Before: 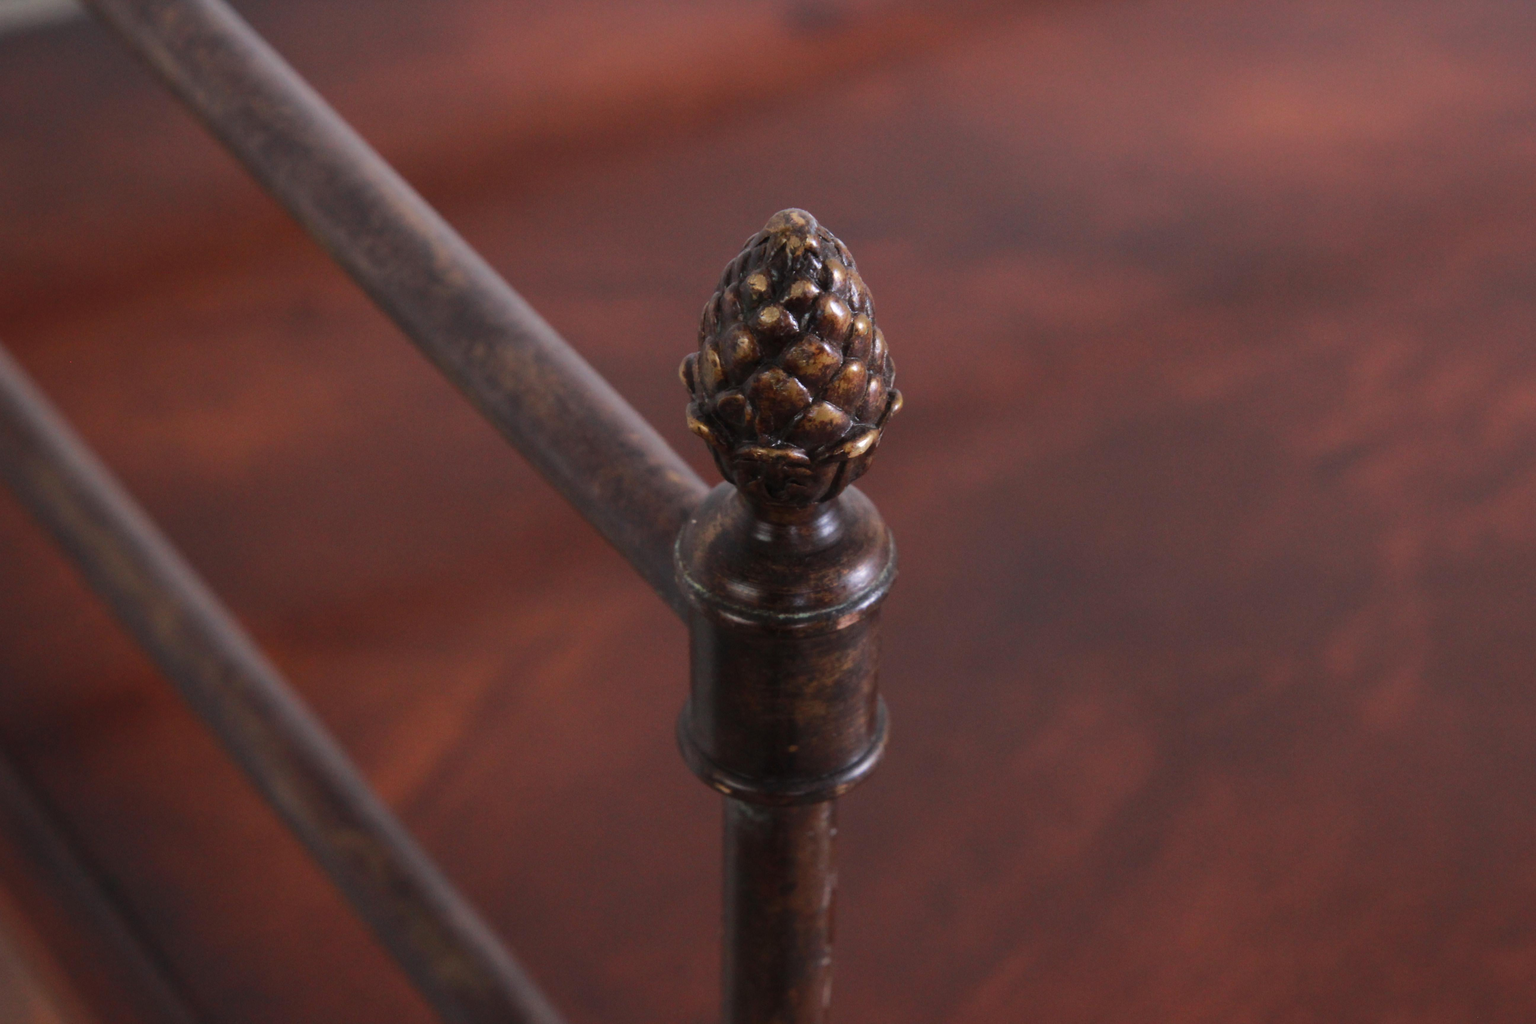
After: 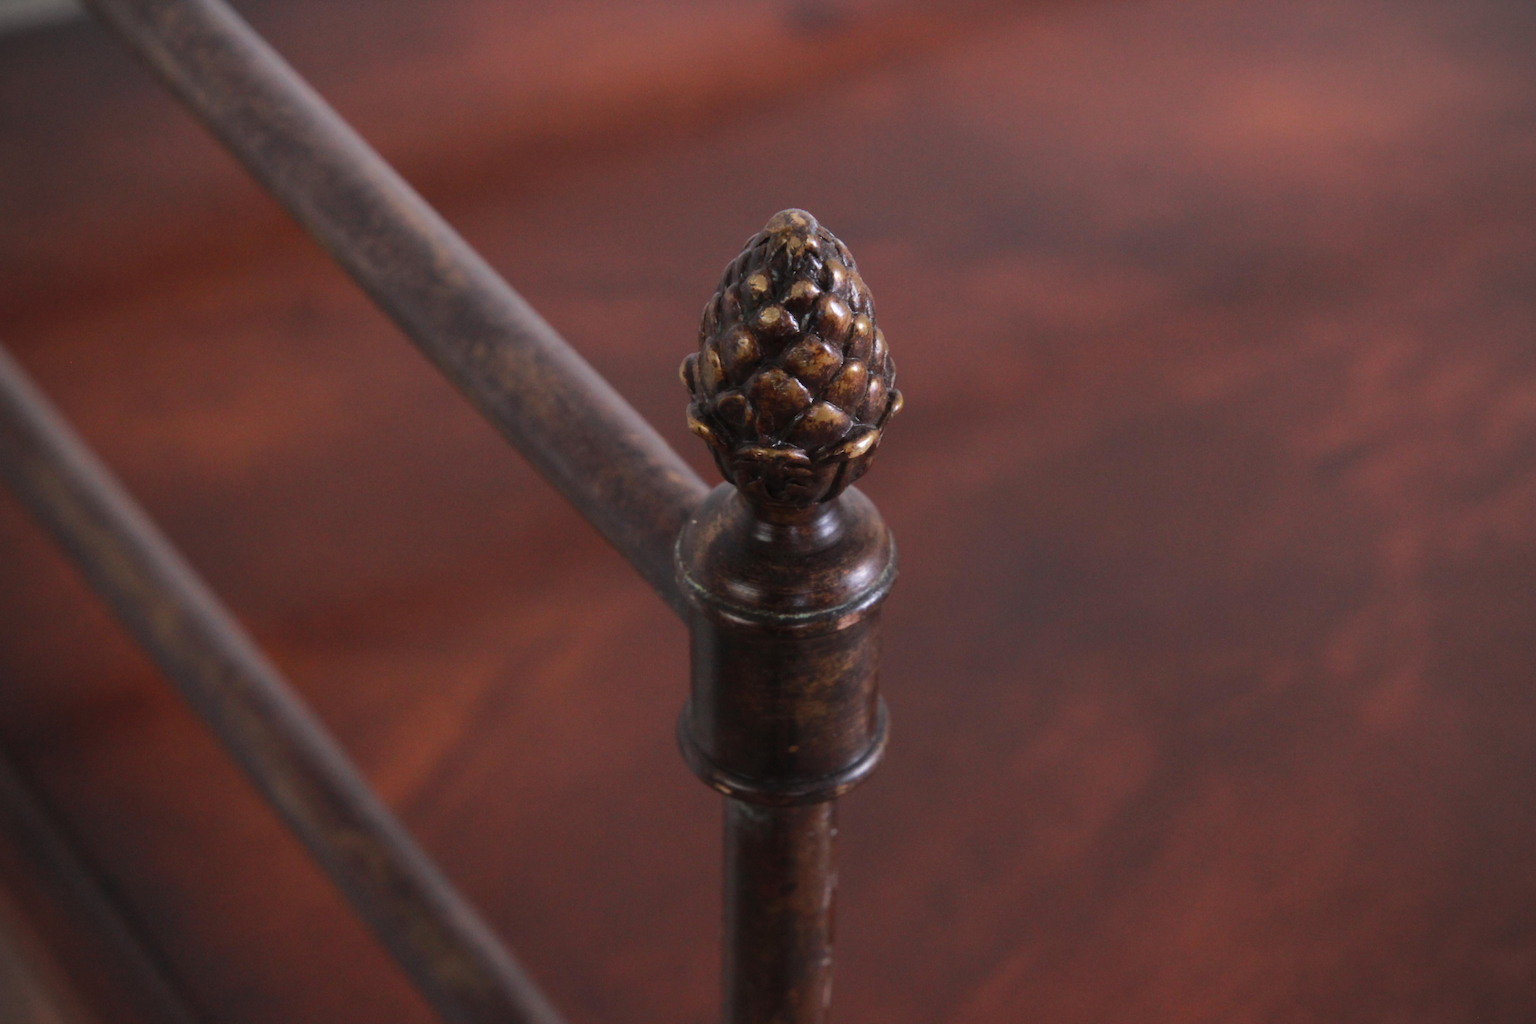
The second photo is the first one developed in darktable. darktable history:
vignetting: fall-off radius 60.99%, dithering 8-bit output
